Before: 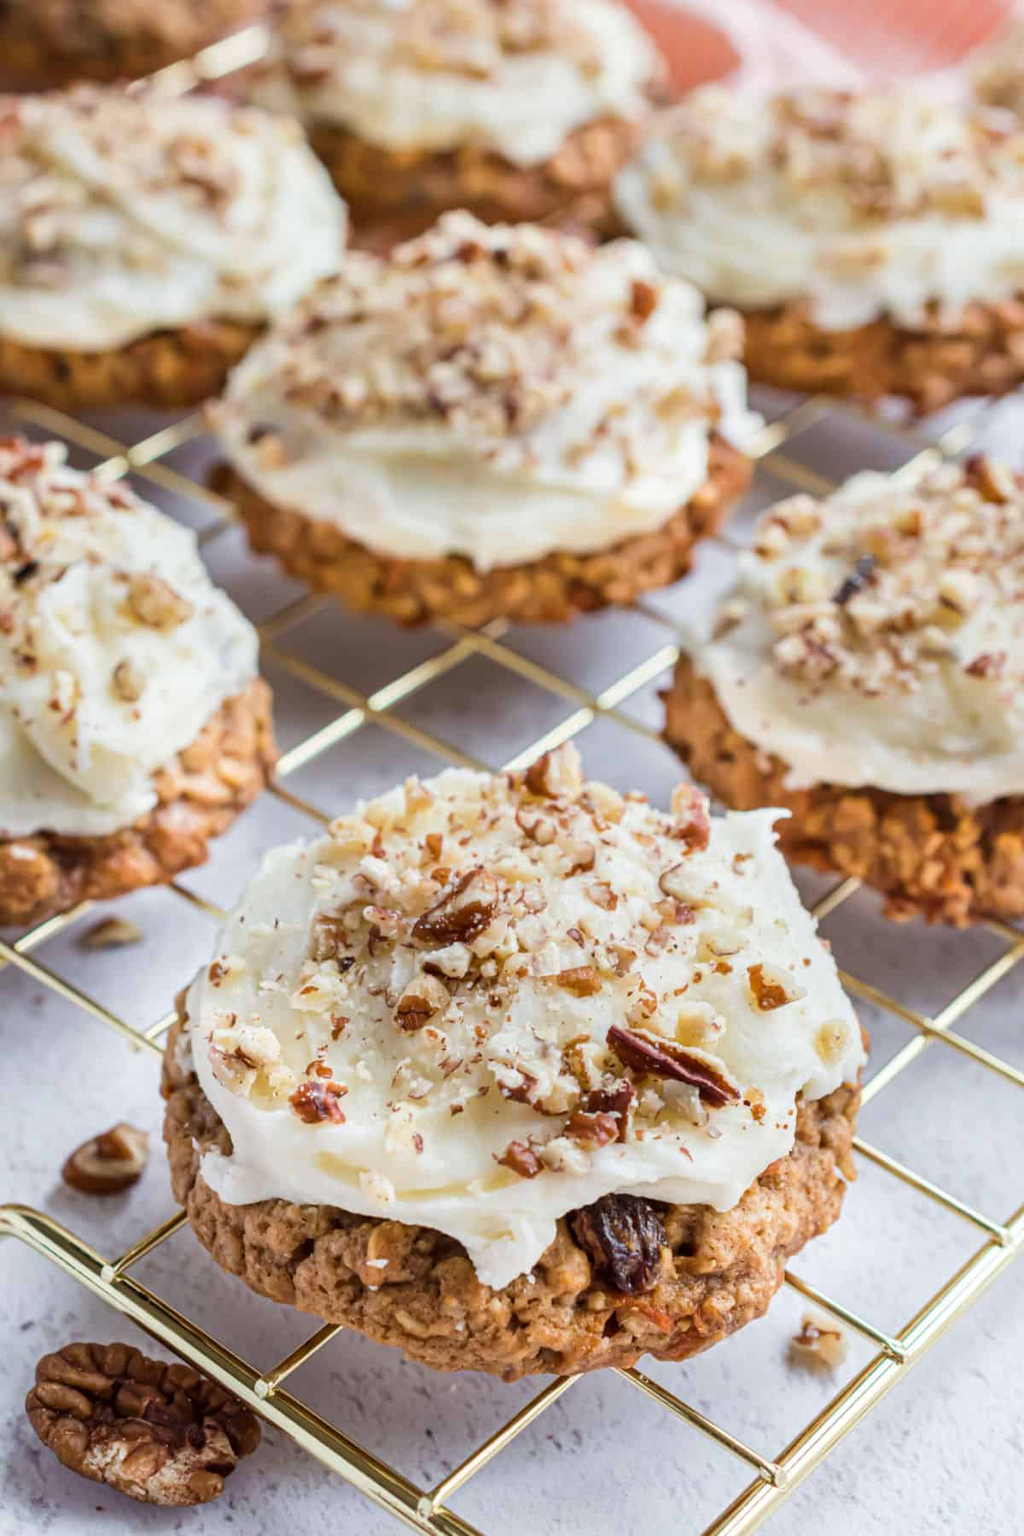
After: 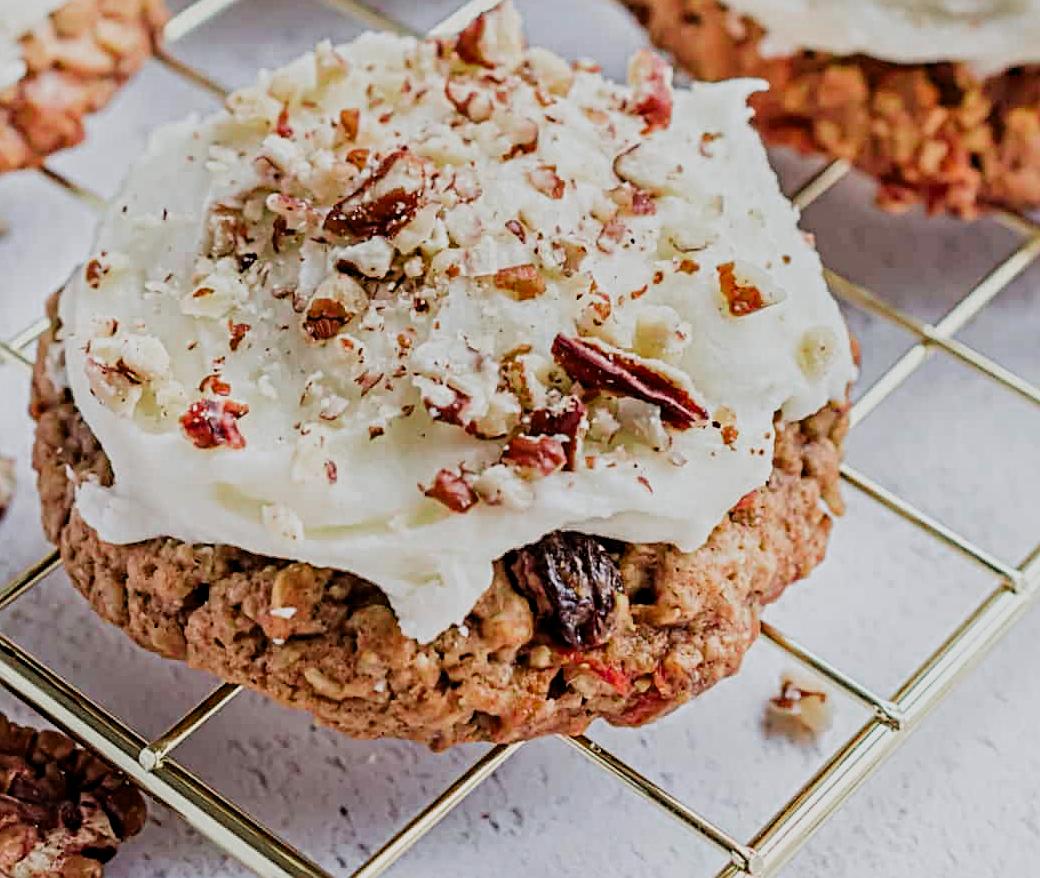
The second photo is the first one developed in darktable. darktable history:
sharpen: on, module defaults
color zones: curves: ch0 [(0, 0.466) (0.128, 0.466) (0.25, 0.5) (0.375, 0.456) (0.5, 0.5) (0.625, 0.5) (0.737, 0.652) (0.875, 0.5)]; ch1 [(0, 0.603) (0.125, 0.618) (0.261, 0.348) (0.372, 0.353) (0.497, 0.363) (0.611, 0.45) (0.731, 0.427) (0.875, 0.518) (0.998, 0.652)]; ch2 [(0, 0.559) (0.125, 0.451) (0.253, 0.564) (0.37, 0.578) (0.5, 0.466) (0.625, 0.471) (0.731, 0.471) (0.88, 0.485)]
filmic rgb: black relative exposure -7.65 EV, white relative exposure 4.56 EV, hardness 3.61
contrast equalizer: octaves 7, y [[0.5, 0.501, 0.525, 0.597, 0.58, 0.514], [0.5 ×6], [0.5 ×6], [0 ×6], [0 ×6]]
crop and rotate: left 13.298%, top 48.225%, bottom 2.958%
exposure: compensate highlight preservation false
